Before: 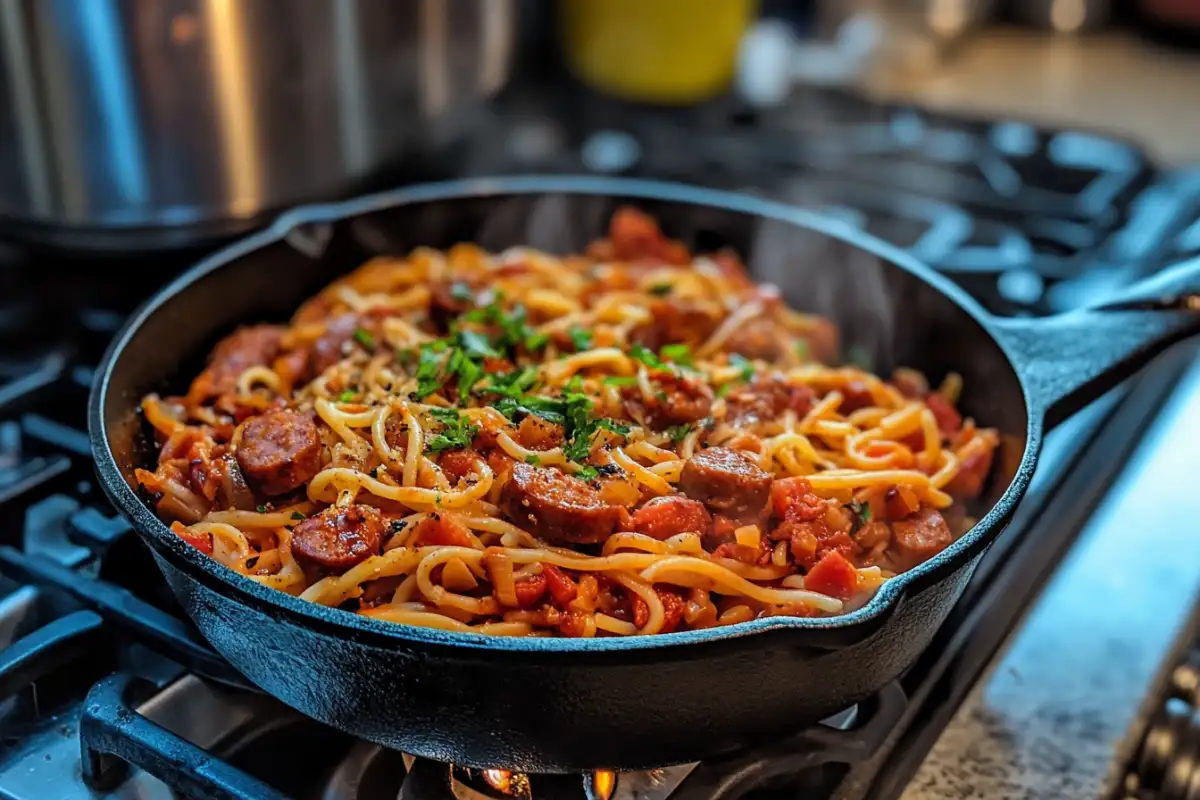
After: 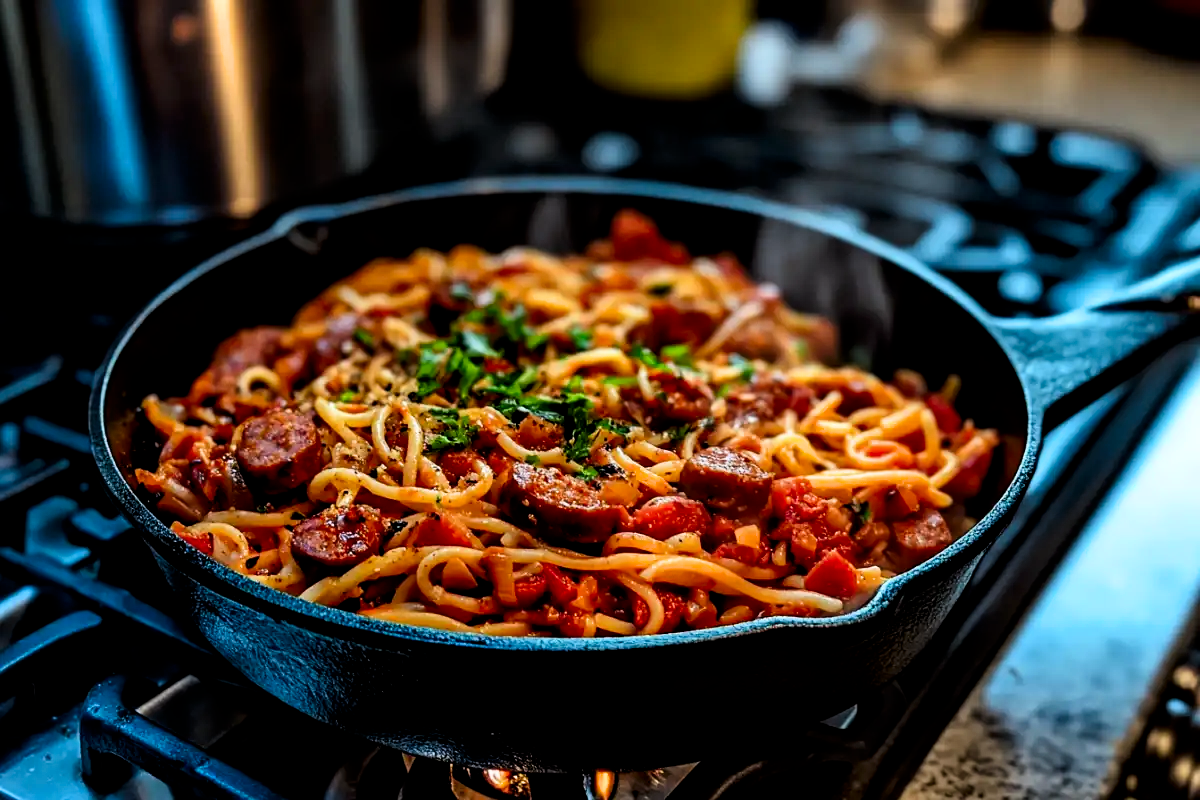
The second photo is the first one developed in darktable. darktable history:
contrast brightness saturation: contrast 0.117, brightness -0.124, saturation 0.203
filmic rgb: black relative exposure -3.65 EV, white relative exposure 2.44 EV, hardness 3.28
